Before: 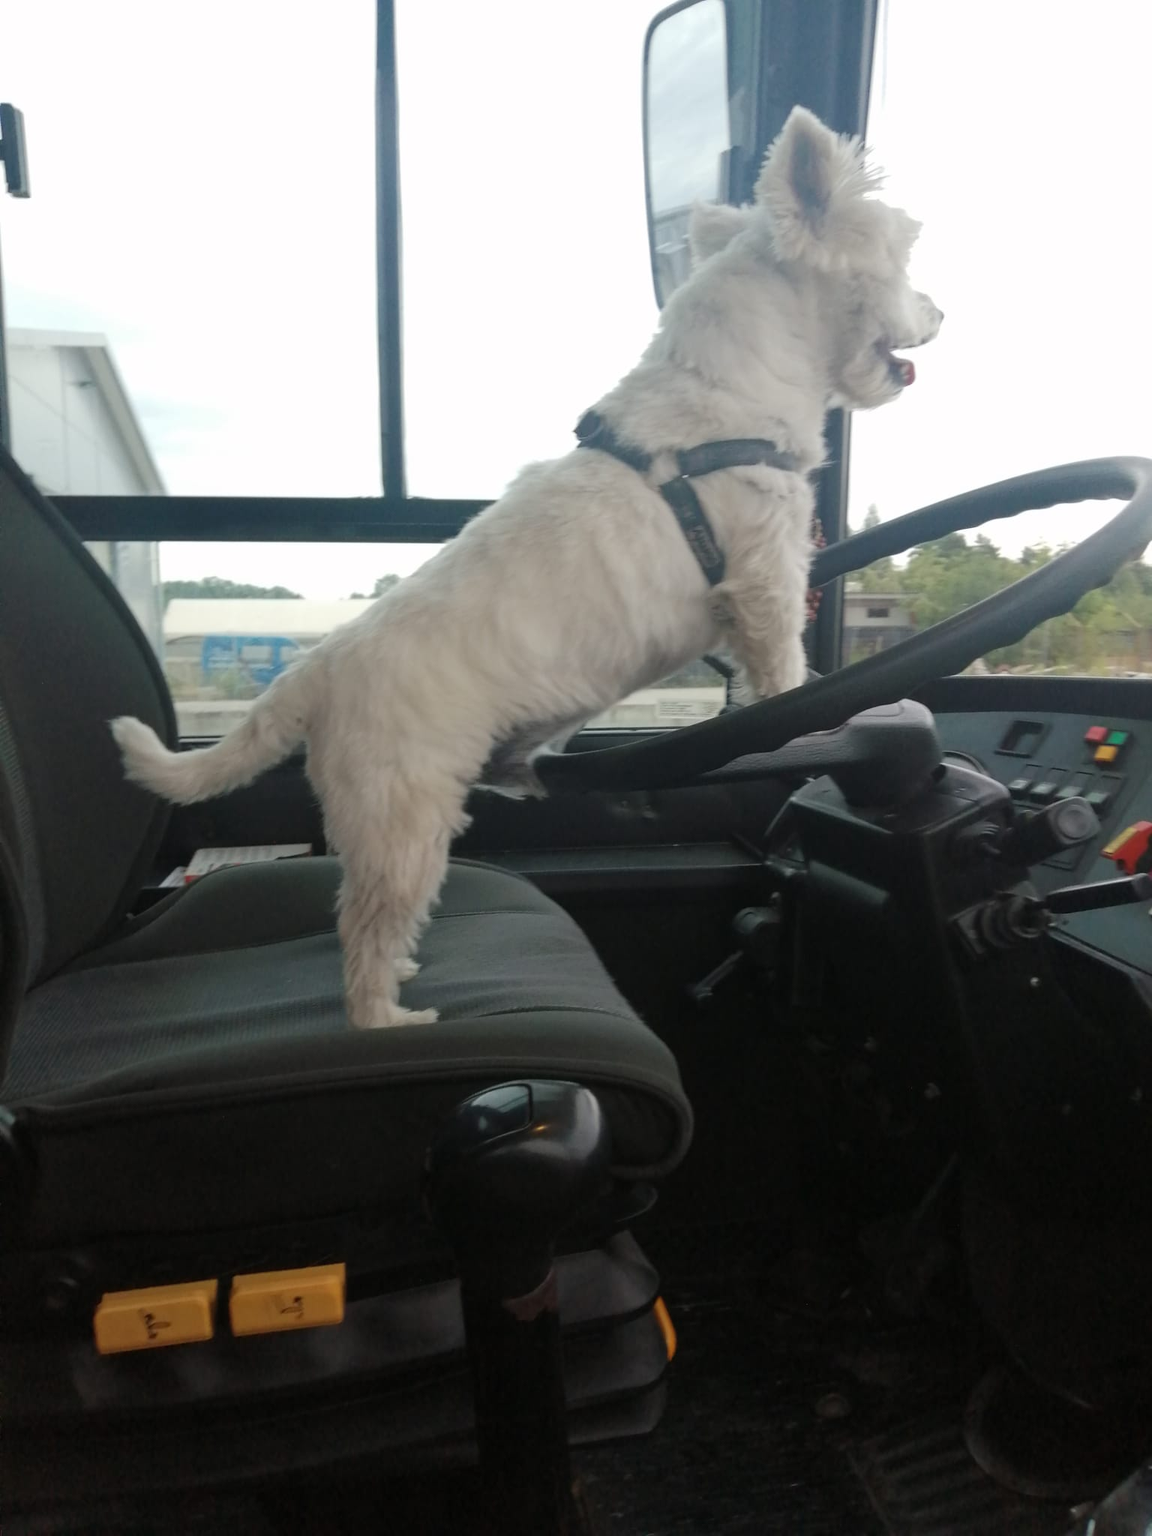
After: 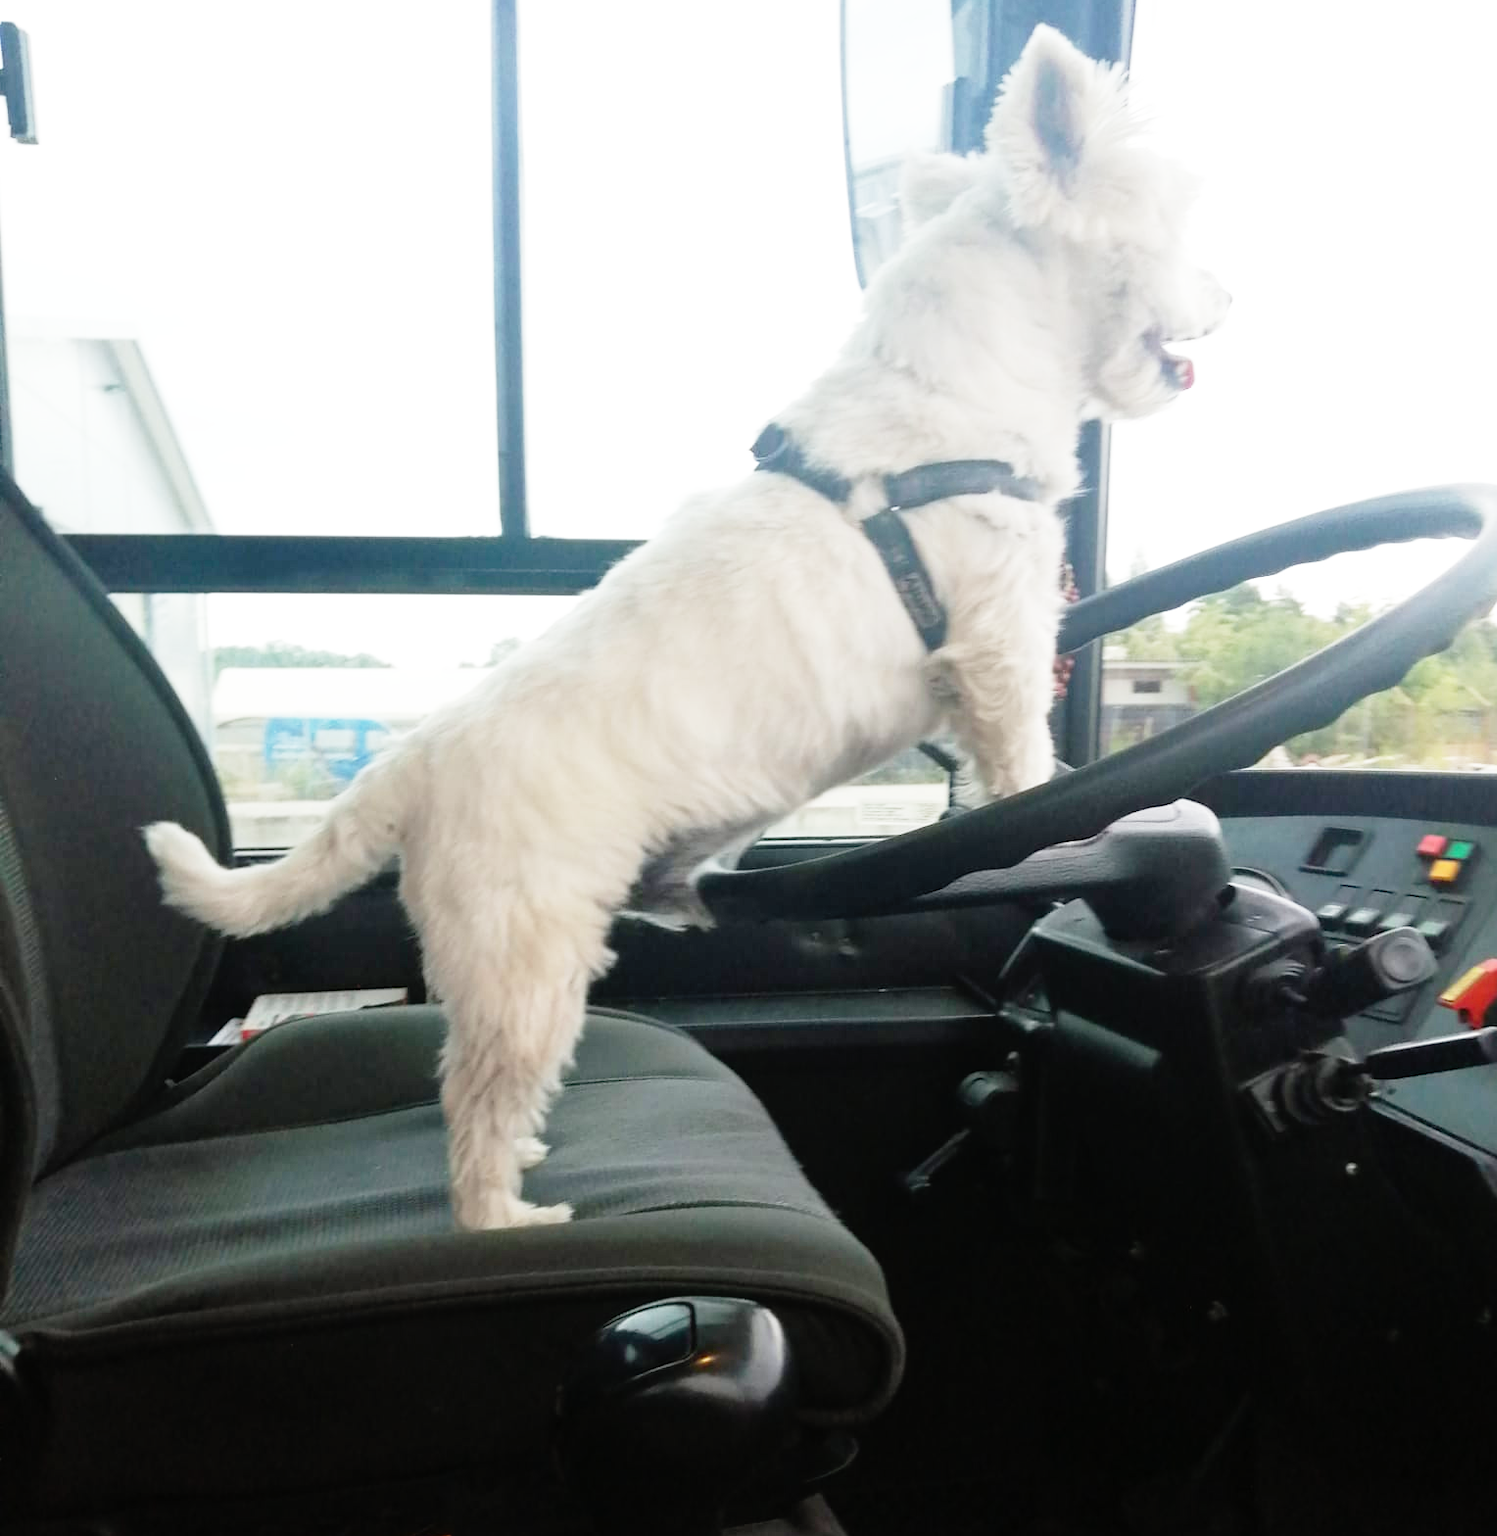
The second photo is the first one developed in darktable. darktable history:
base curve: curves: ch0 [(0, 0) (0.012, 0.01) (0.073, 0.168) (0.31, 0.711) (0.645, 0.957) (1, 1)], preserve colors none
crop: top 5.701%, bottom 17.735%
